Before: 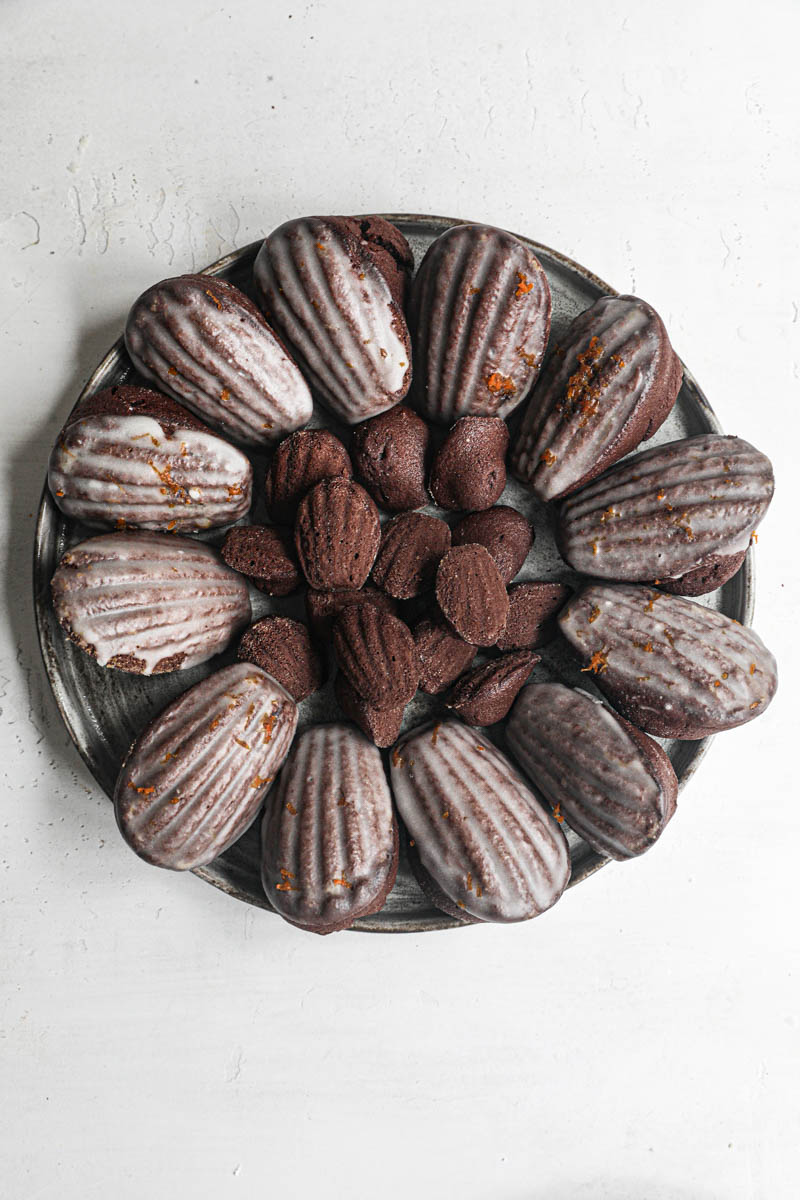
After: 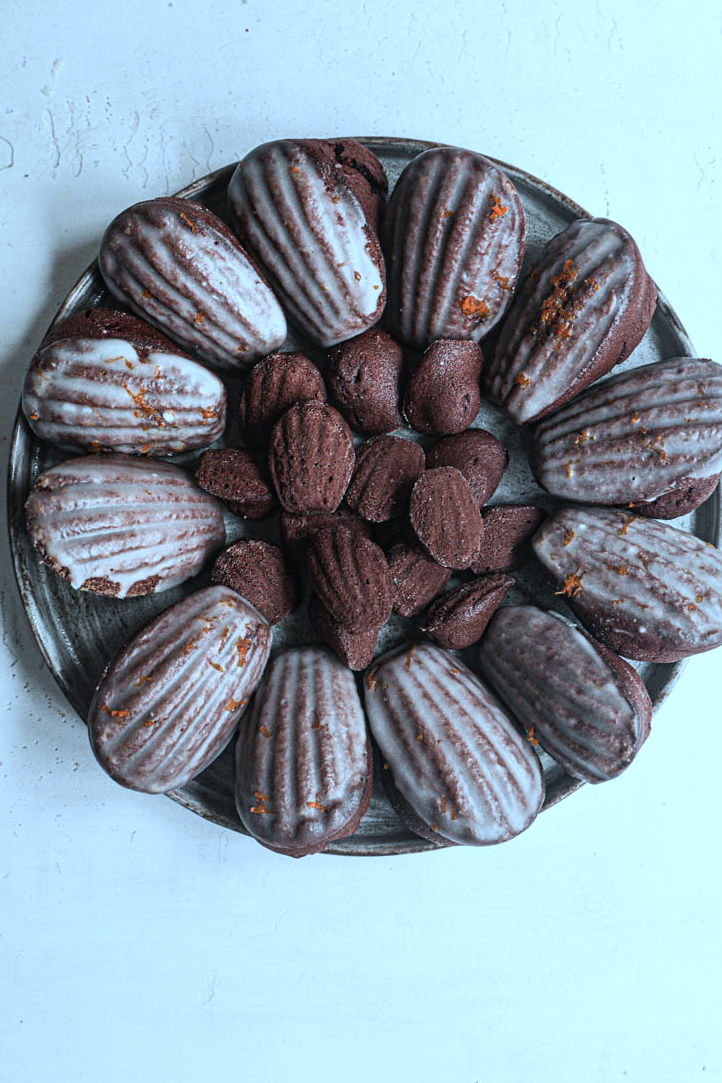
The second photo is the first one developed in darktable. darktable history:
crop: left 3.305%, top 6.436%, right 6.389%, bottom 3.258%
color correction: highlights a* -9.35, highlights b* -23.15
